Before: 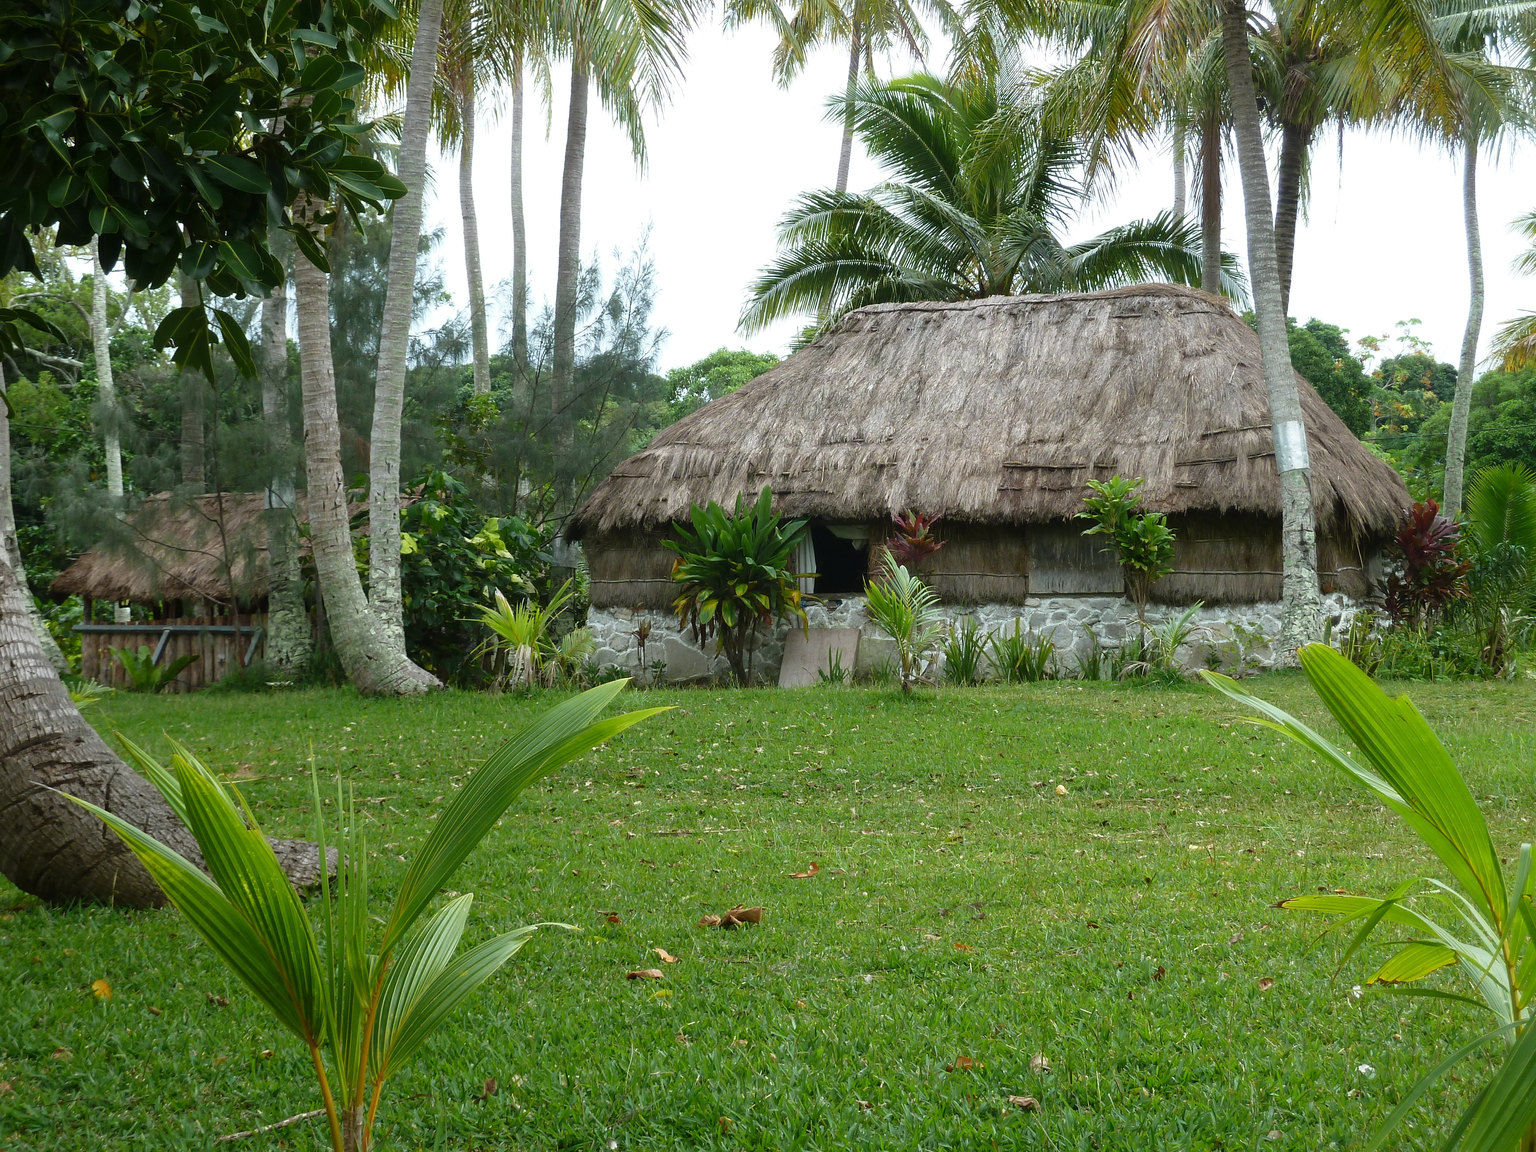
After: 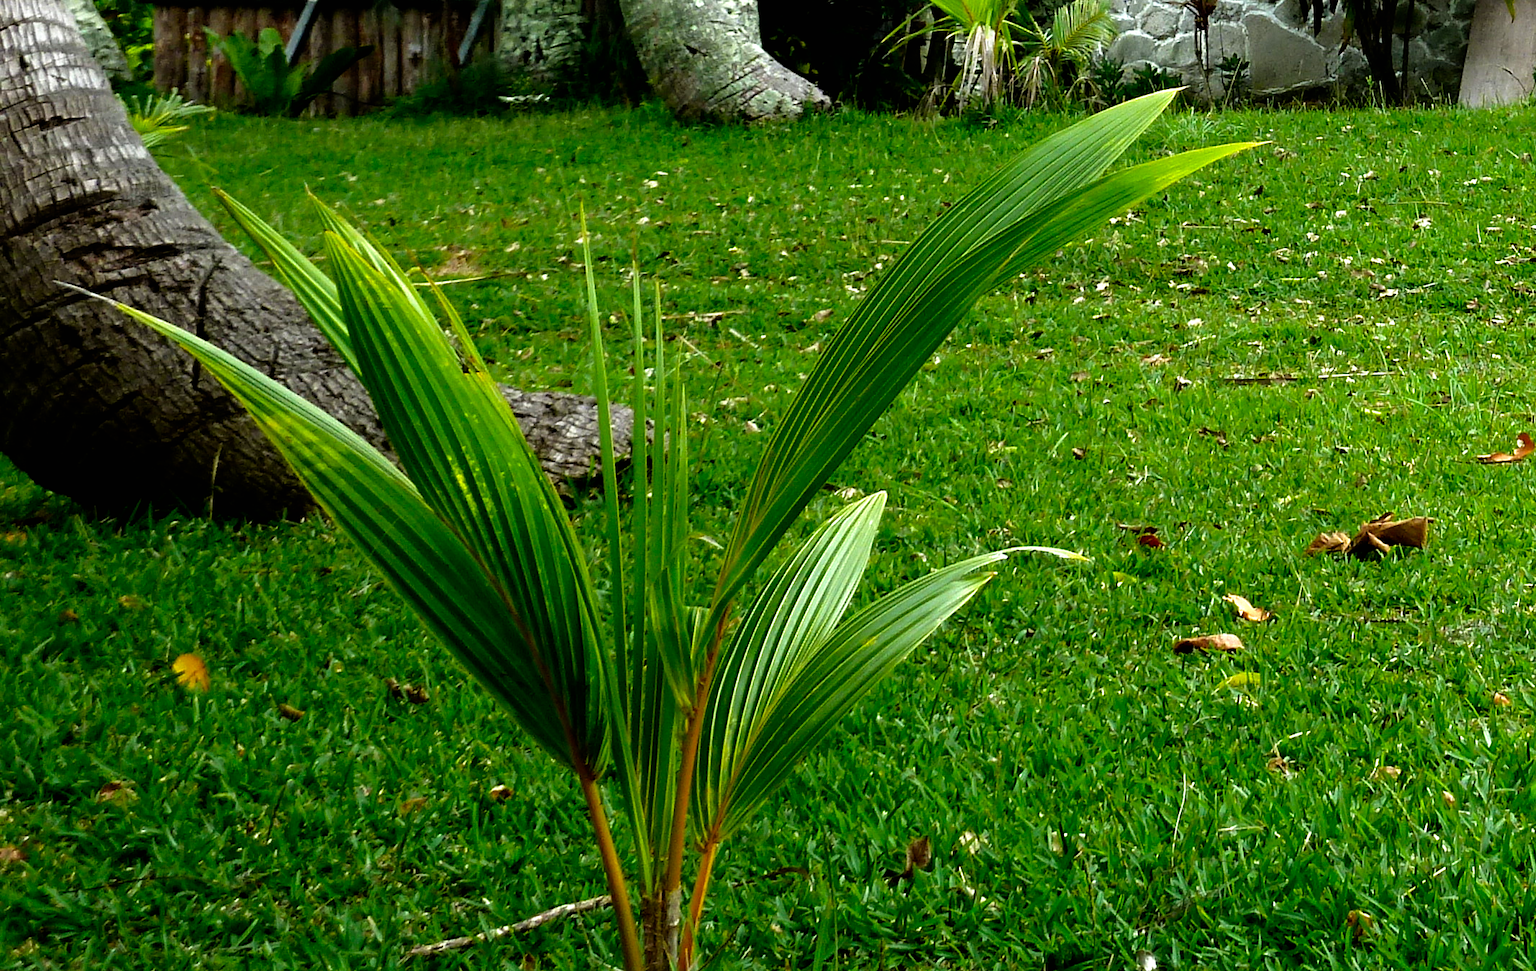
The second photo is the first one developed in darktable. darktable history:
crop and rotate: top 54.778%, right 46.61%, bottom 0.159%
filmic rgb: black relative exposure -8.2 EV, white relative exposure 2.2 EV, threshold 3 EV, hardness 7.11, latitude 85.74%, contrast 1.696, highlights saturation mix -4%, shadows ↔ highlights balance -2.69%, preserve chrominance no, color science v5 (2021), contrast in shadows safe, contrast in highlights safe, enable highlight reconstruction true
